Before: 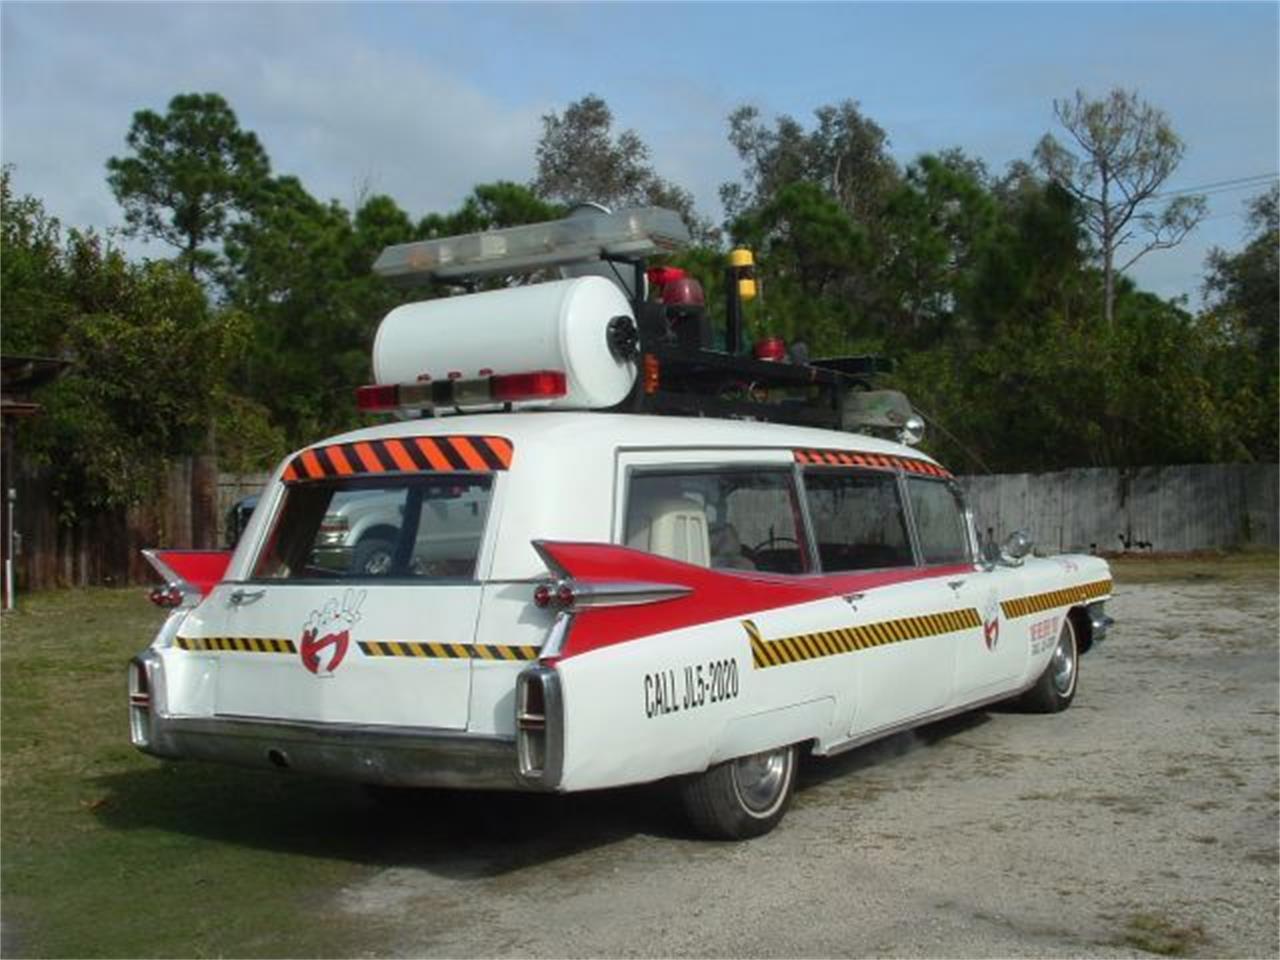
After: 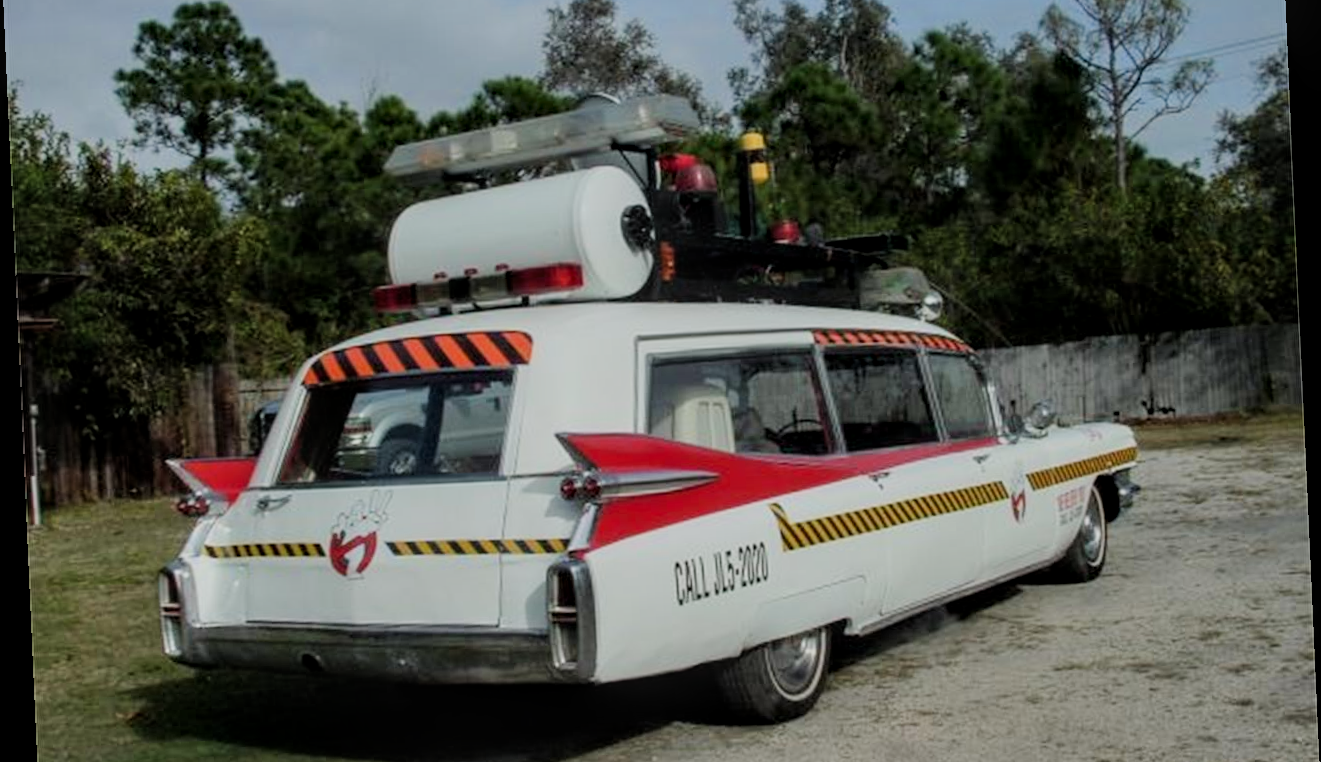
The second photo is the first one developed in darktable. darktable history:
rotate and perspective: rotation -2.56°, automatic cropping off
crop: top 13.819%, bottom 11.169%
local contrast: on, module defaults
filmic rgb: black relative exposure -6.98 EV, white relative exposure 5.63 EV, hardness 2.86
